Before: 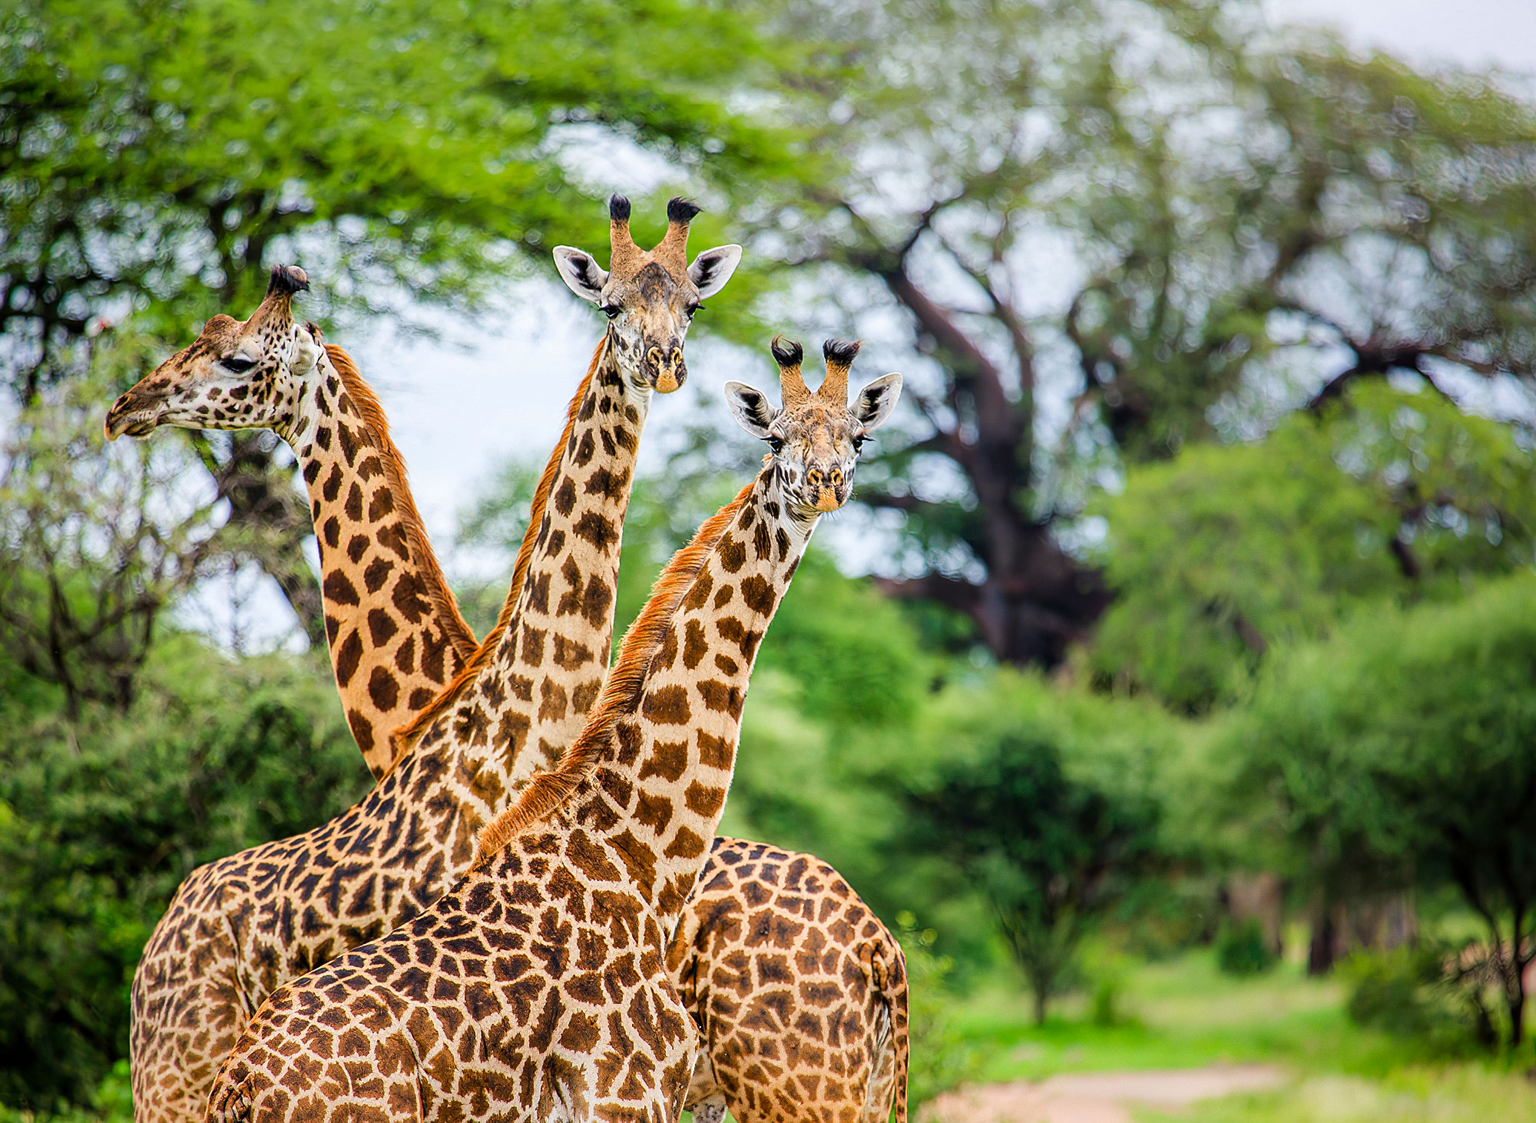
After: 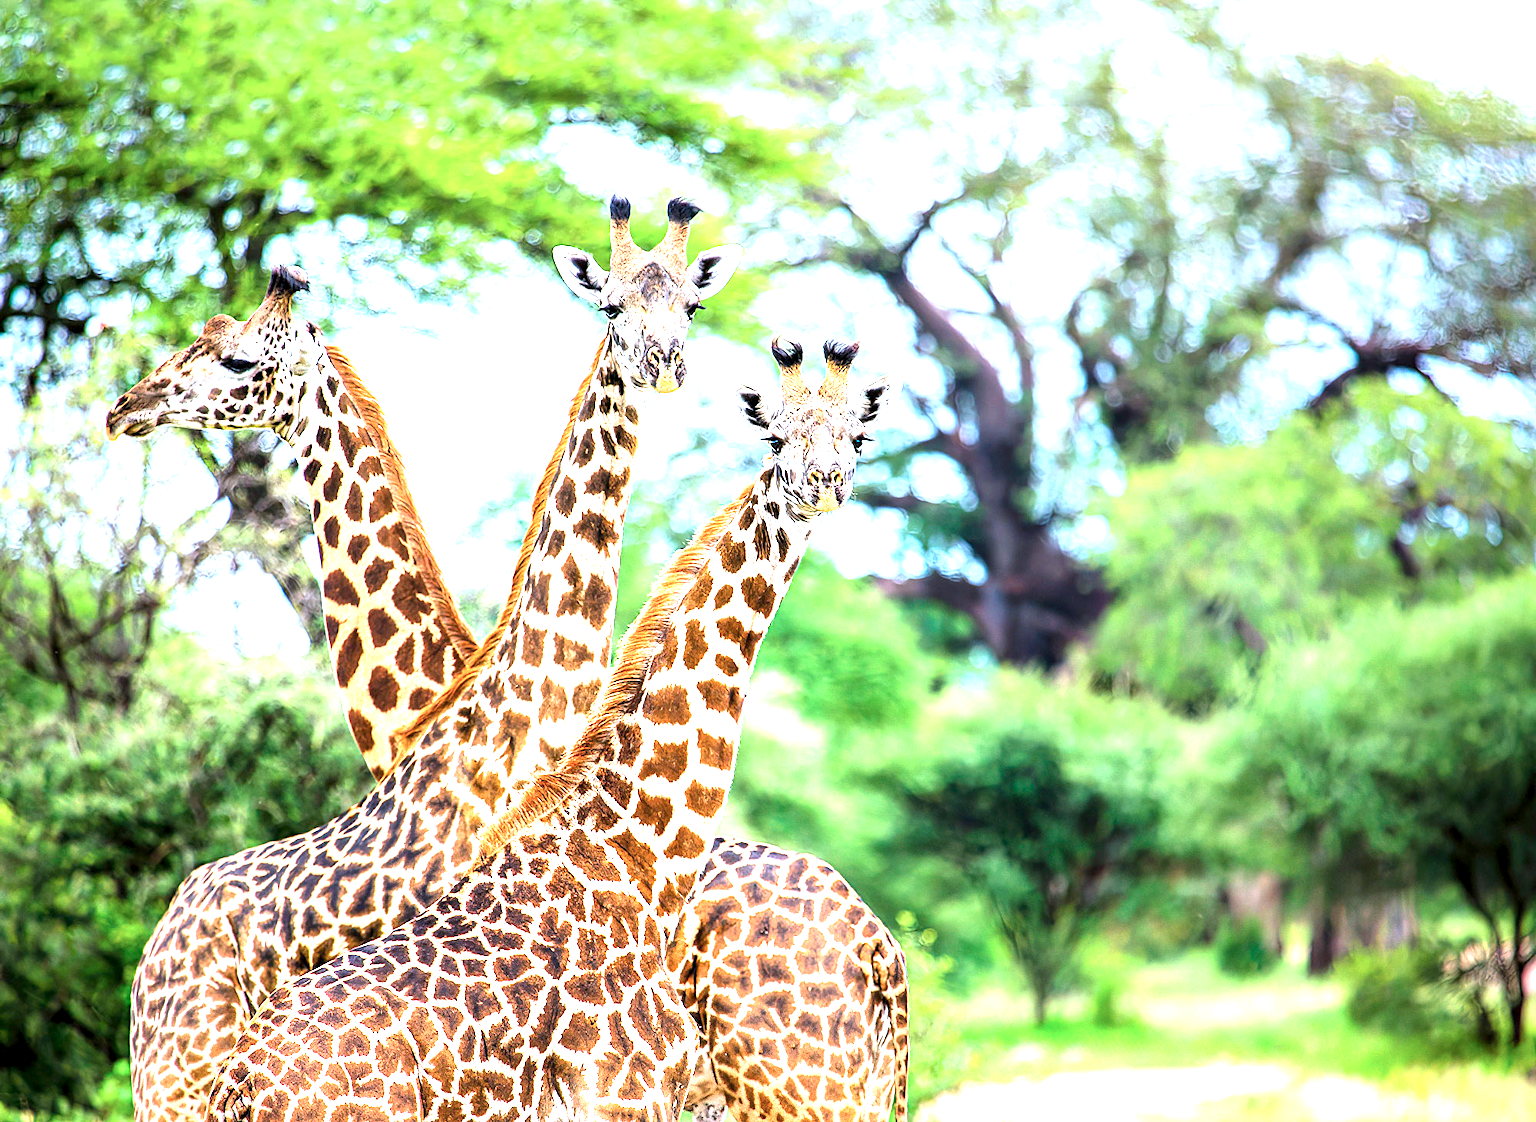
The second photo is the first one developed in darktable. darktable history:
color correction: highlights a* -2.24, highlights b* -18.1
exposure: black level correction 0.001, exposure 1.719 EV, compensate exposure bias true, compensate highlight preservation false
